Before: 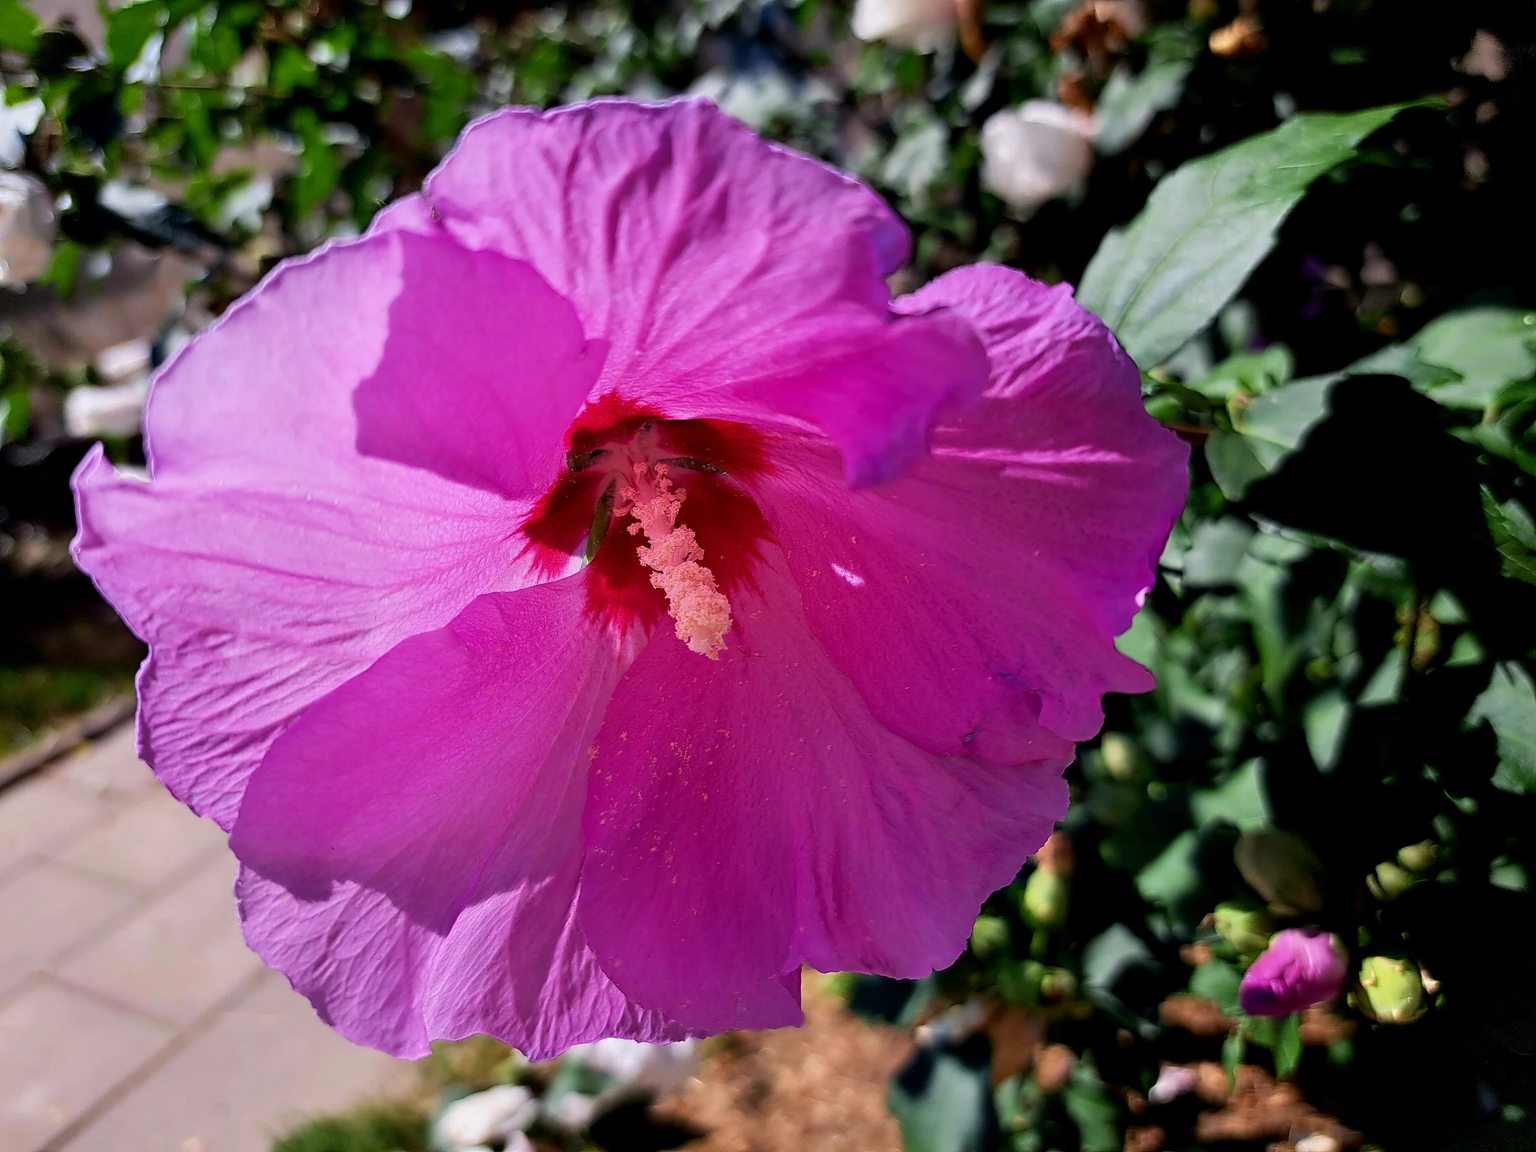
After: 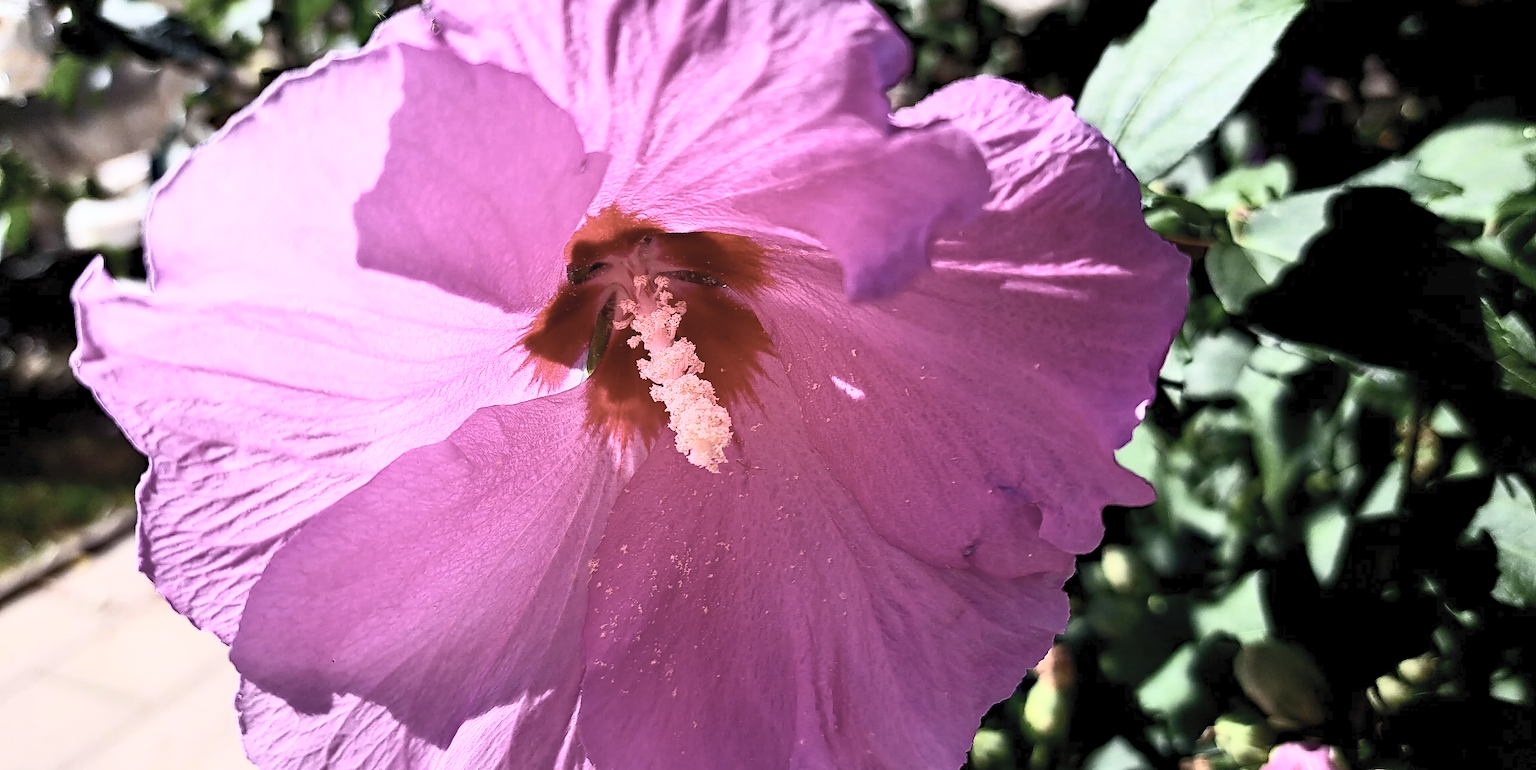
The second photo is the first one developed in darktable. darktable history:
haze removal: adaptive false
crop: top 16.293%, bottom 16.749%
contrast brightness saturation: contrast 0.559, brightness 0.573, saturation -0.34
